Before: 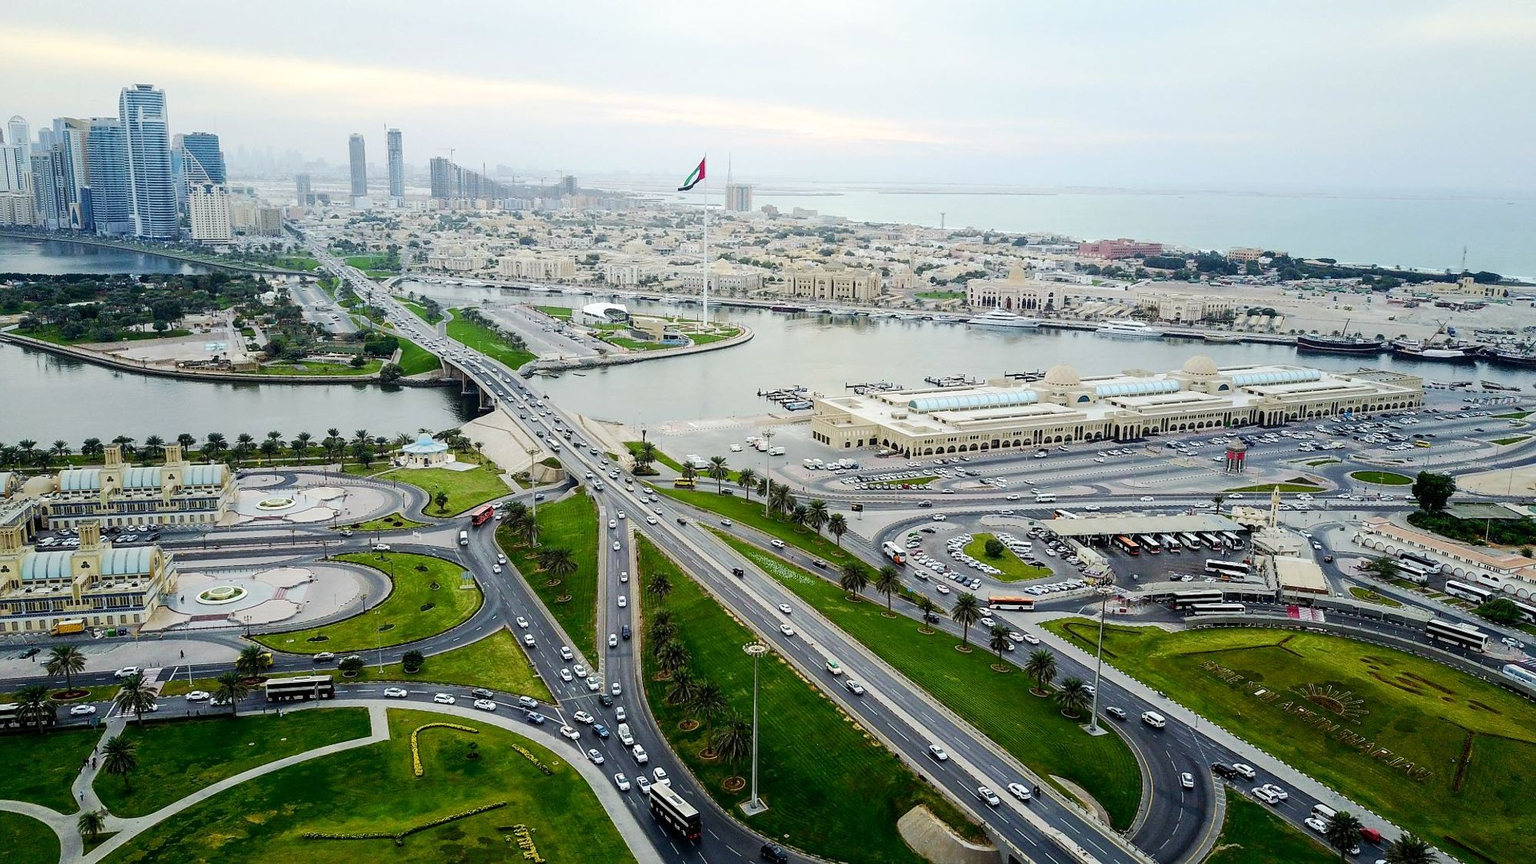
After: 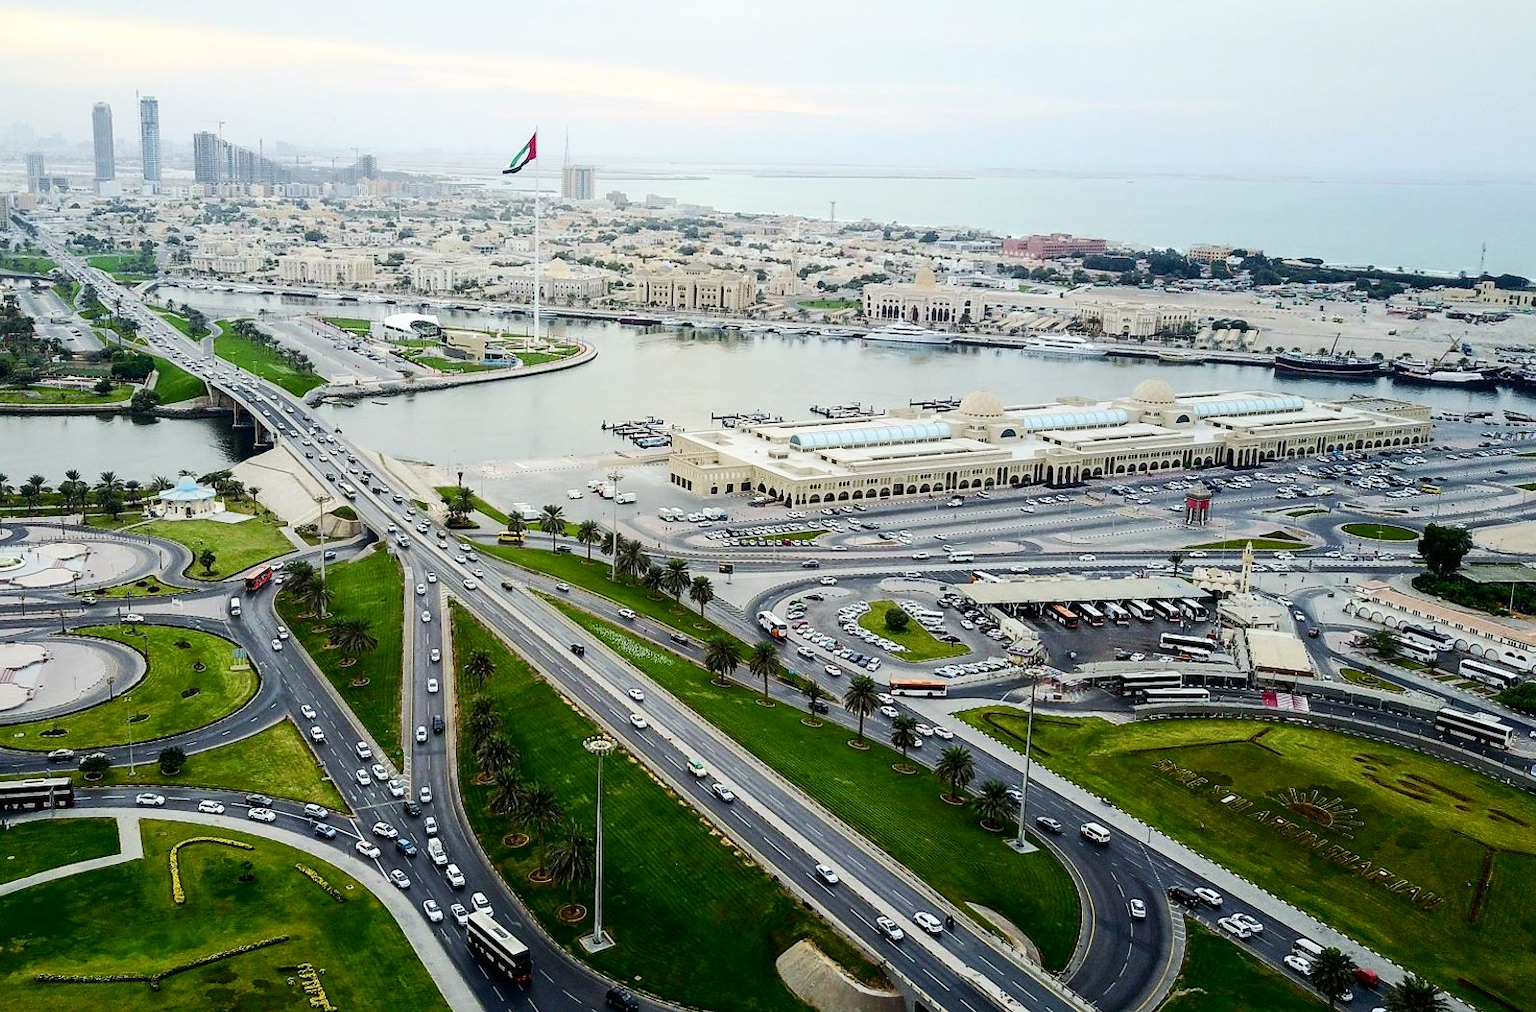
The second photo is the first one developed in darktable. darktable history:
crop and rotate: left 17.918%, top 5.96%, right 1.848%
contrast brightness saturation: contrast 0.144
